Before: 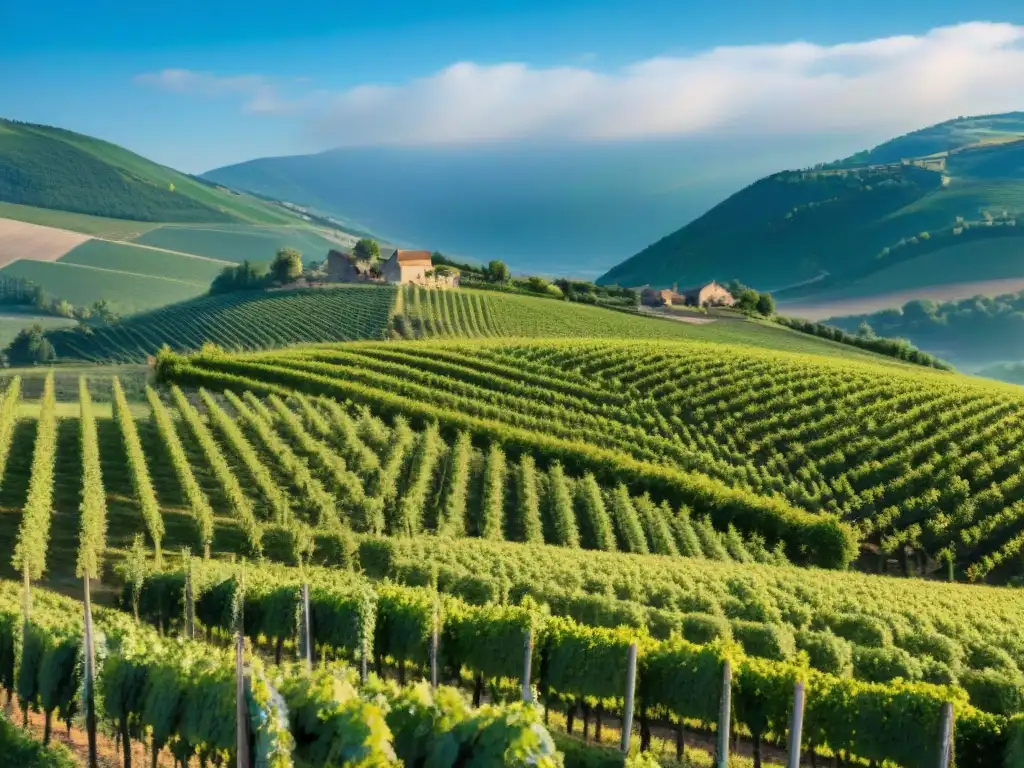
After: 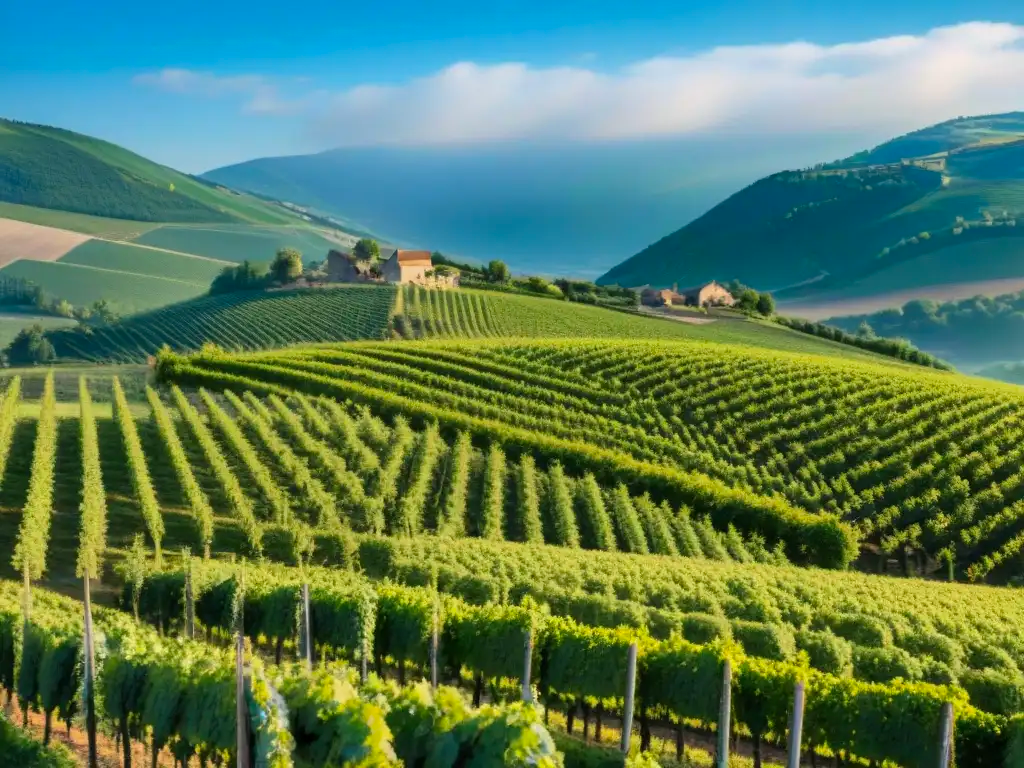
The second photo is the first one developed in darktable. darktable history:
color correction: highlights b* 0.014, saturation 1.12
